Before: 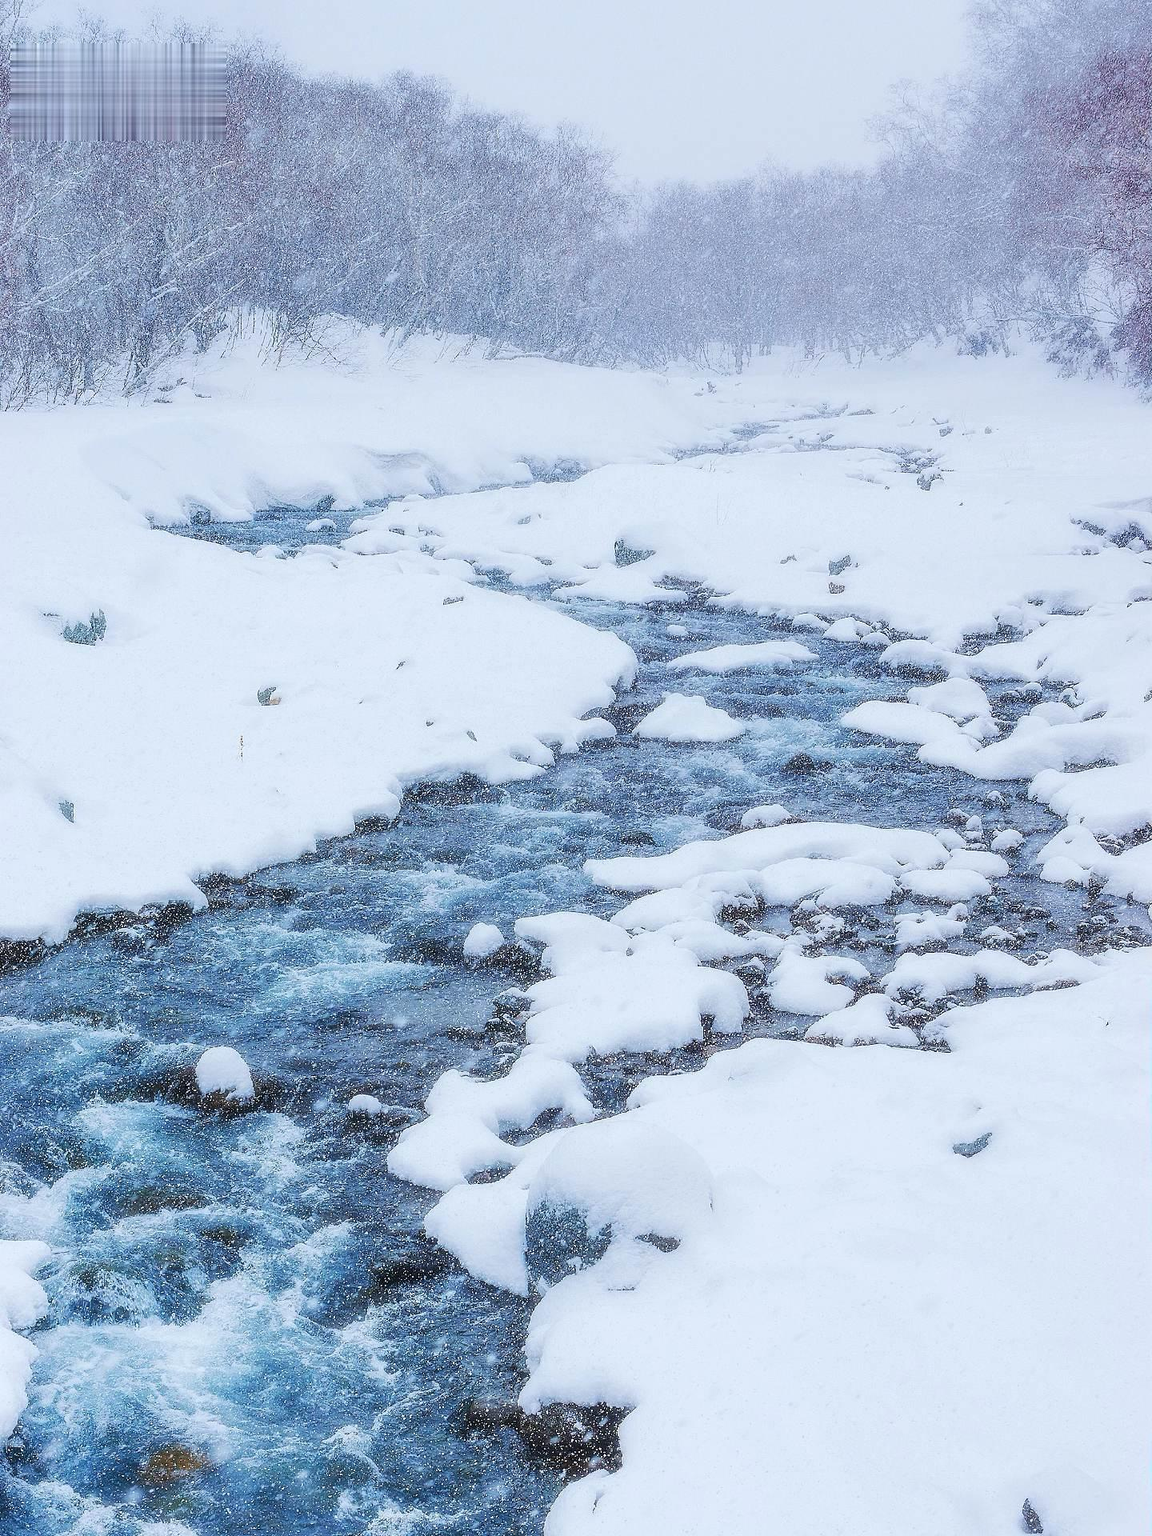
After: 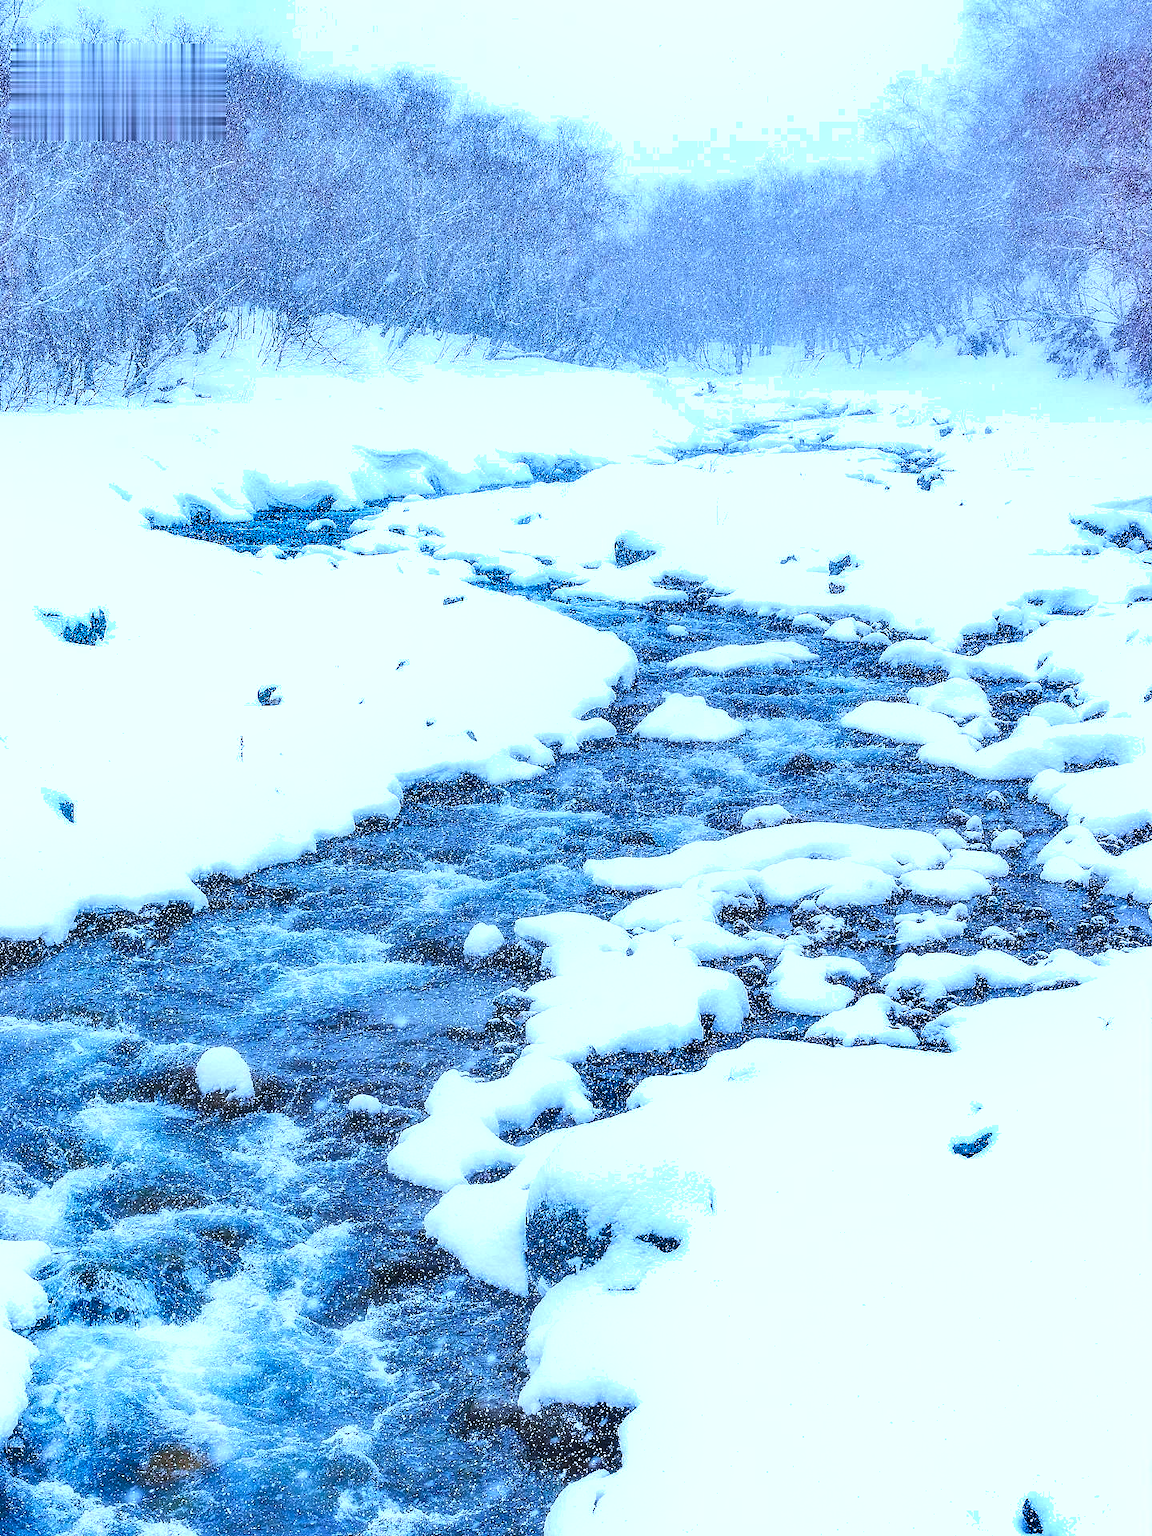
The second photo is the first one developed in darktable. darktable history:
exposure: exposure 0.493 EV, compensate highlight preservation false
shadows and highlights: soften with gaussian
color calibration: illuminant custom, x 0.388, y 0.387, temperature 3826.17 K
